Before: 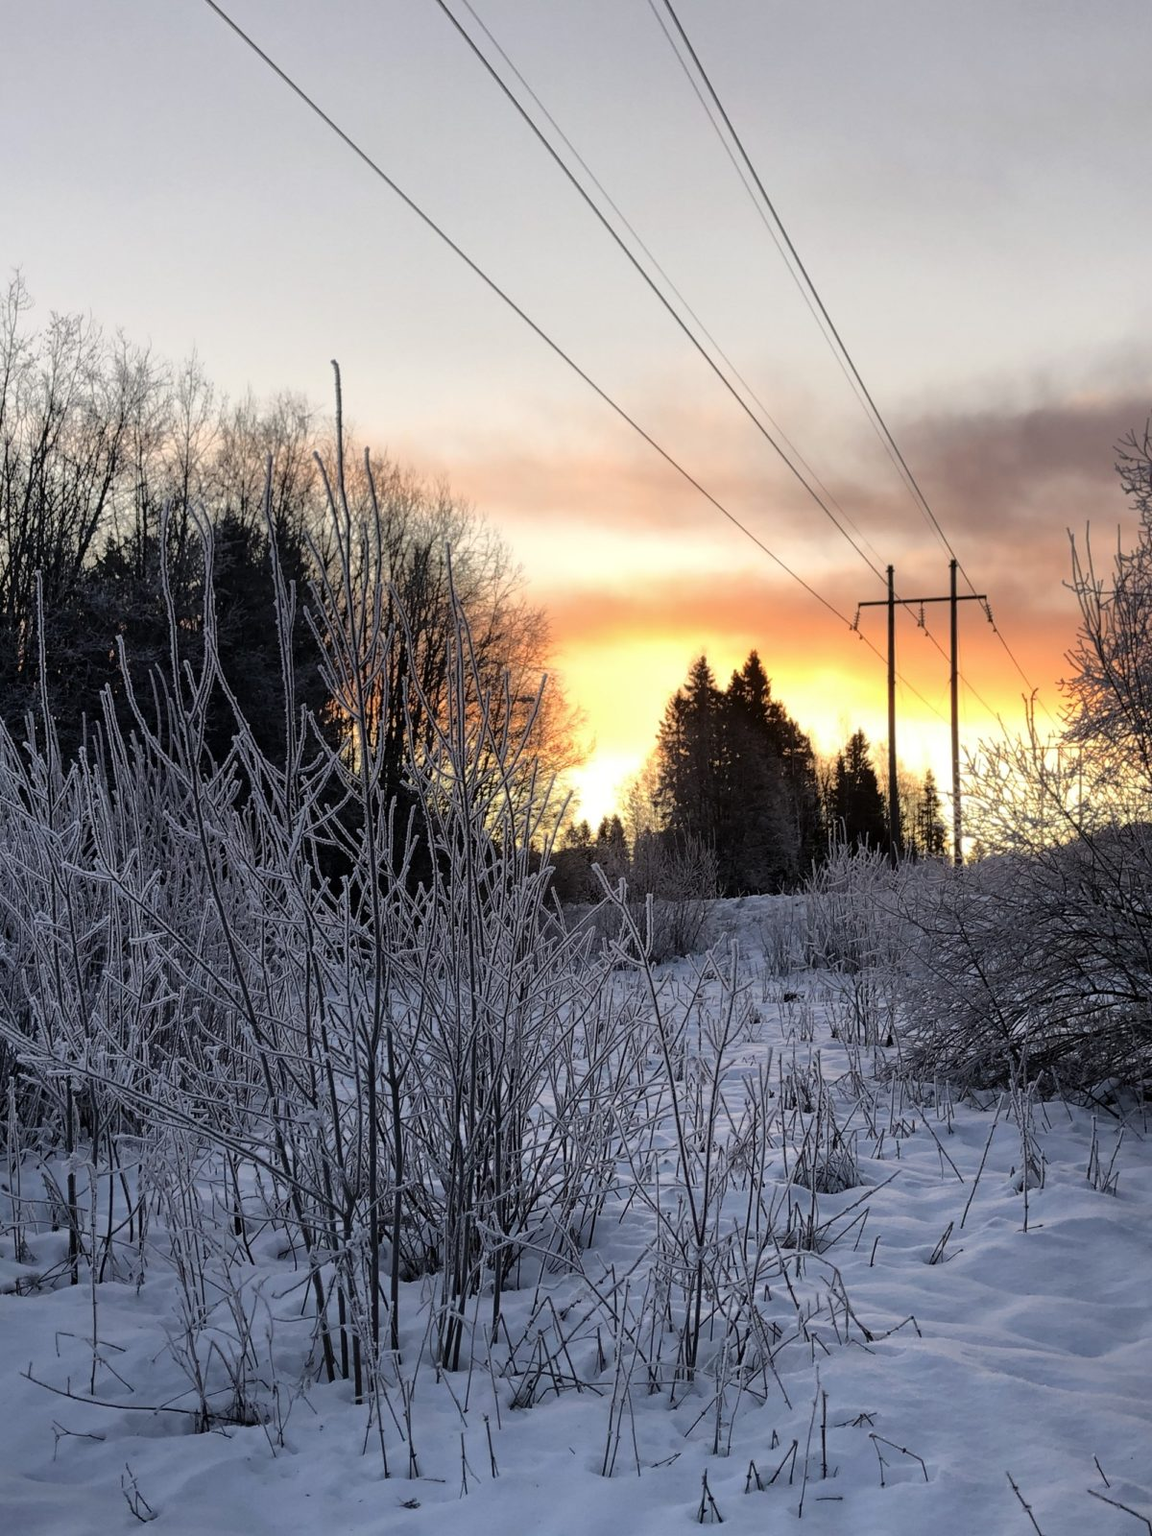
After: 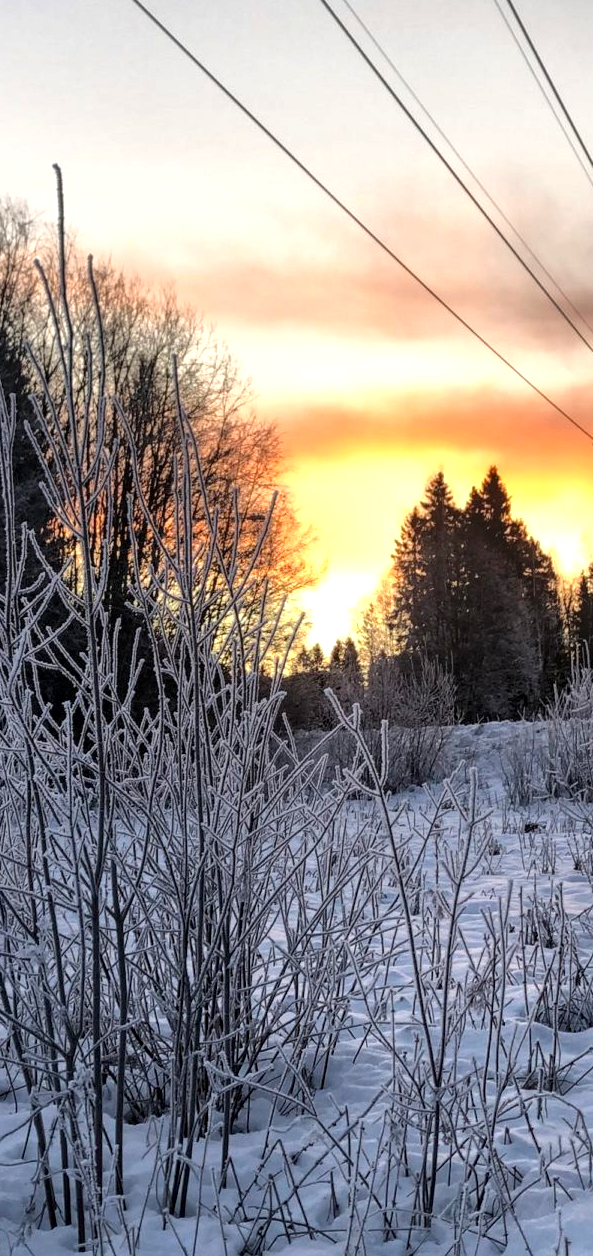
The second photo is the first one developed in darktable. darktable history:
crop and rotate: angle 0.02°, left 24.353%, top 13.219%, right 26.156%, bottom 8.224%
exposure: exposure 0.376 EV, compensate highlight preservation false
shadows and highlights: shadows 37.27, highlights -28.18, soften with gaussian
local contrast: on, module defaults
